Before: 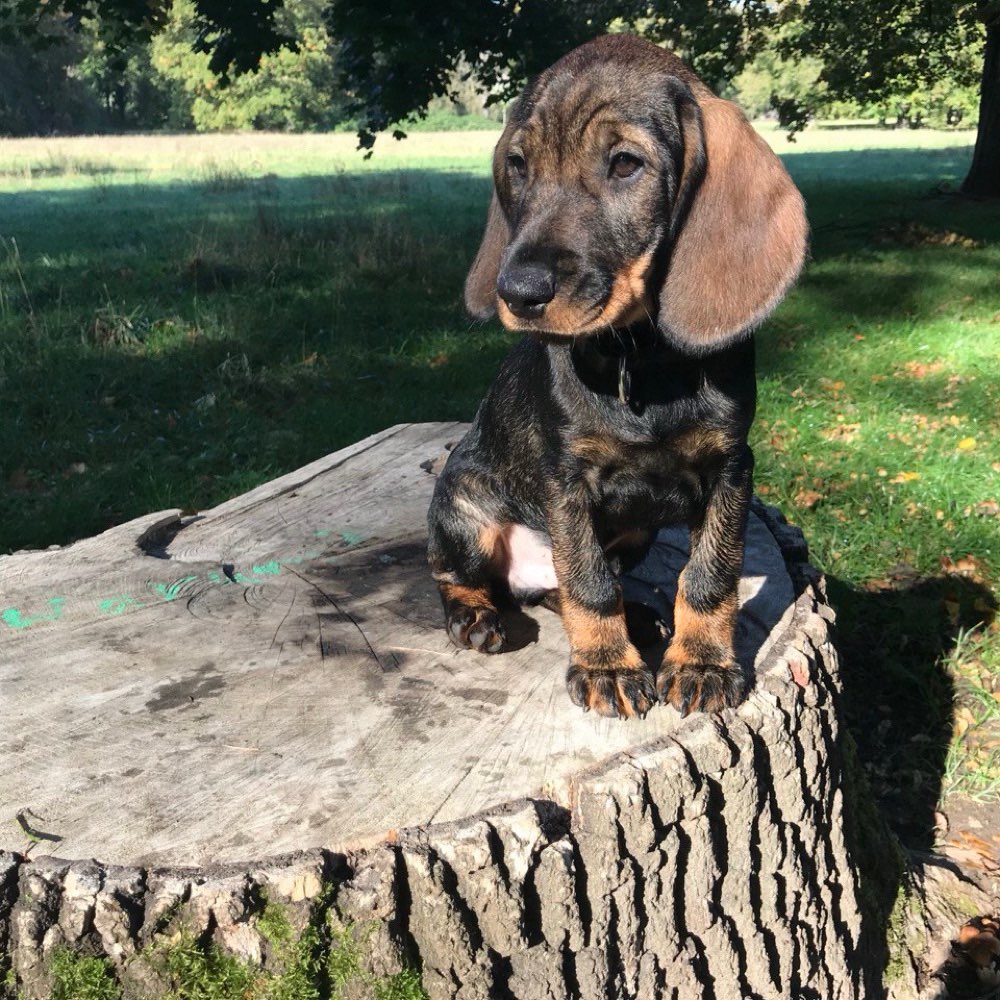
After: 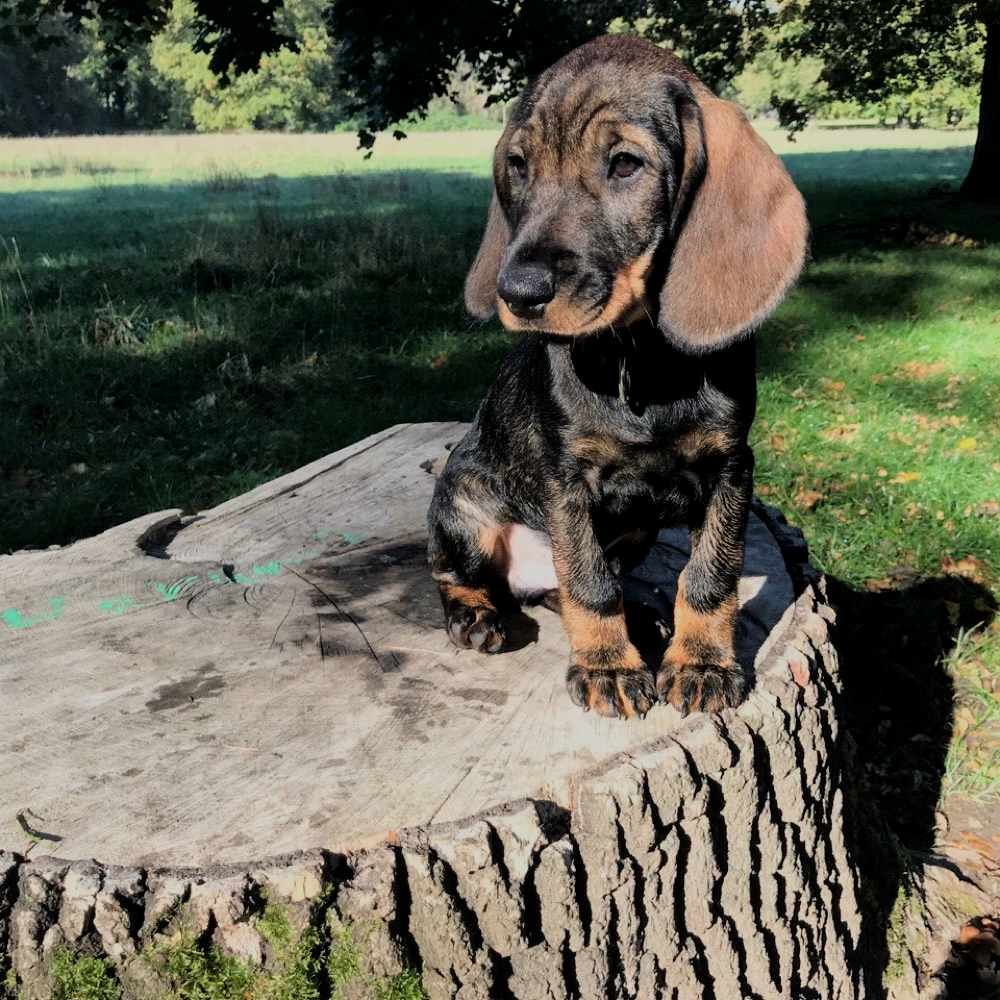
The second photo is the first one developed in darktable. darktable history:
filmic rgb: black relative exposure -7.15 EV, white relative exposure 5.36 EV, hardness 3.02, color science v6 (2022)
local contrast: mode bilateral grid, contrast 20, coarseness 50, detail 120%, midtone range 0.2
